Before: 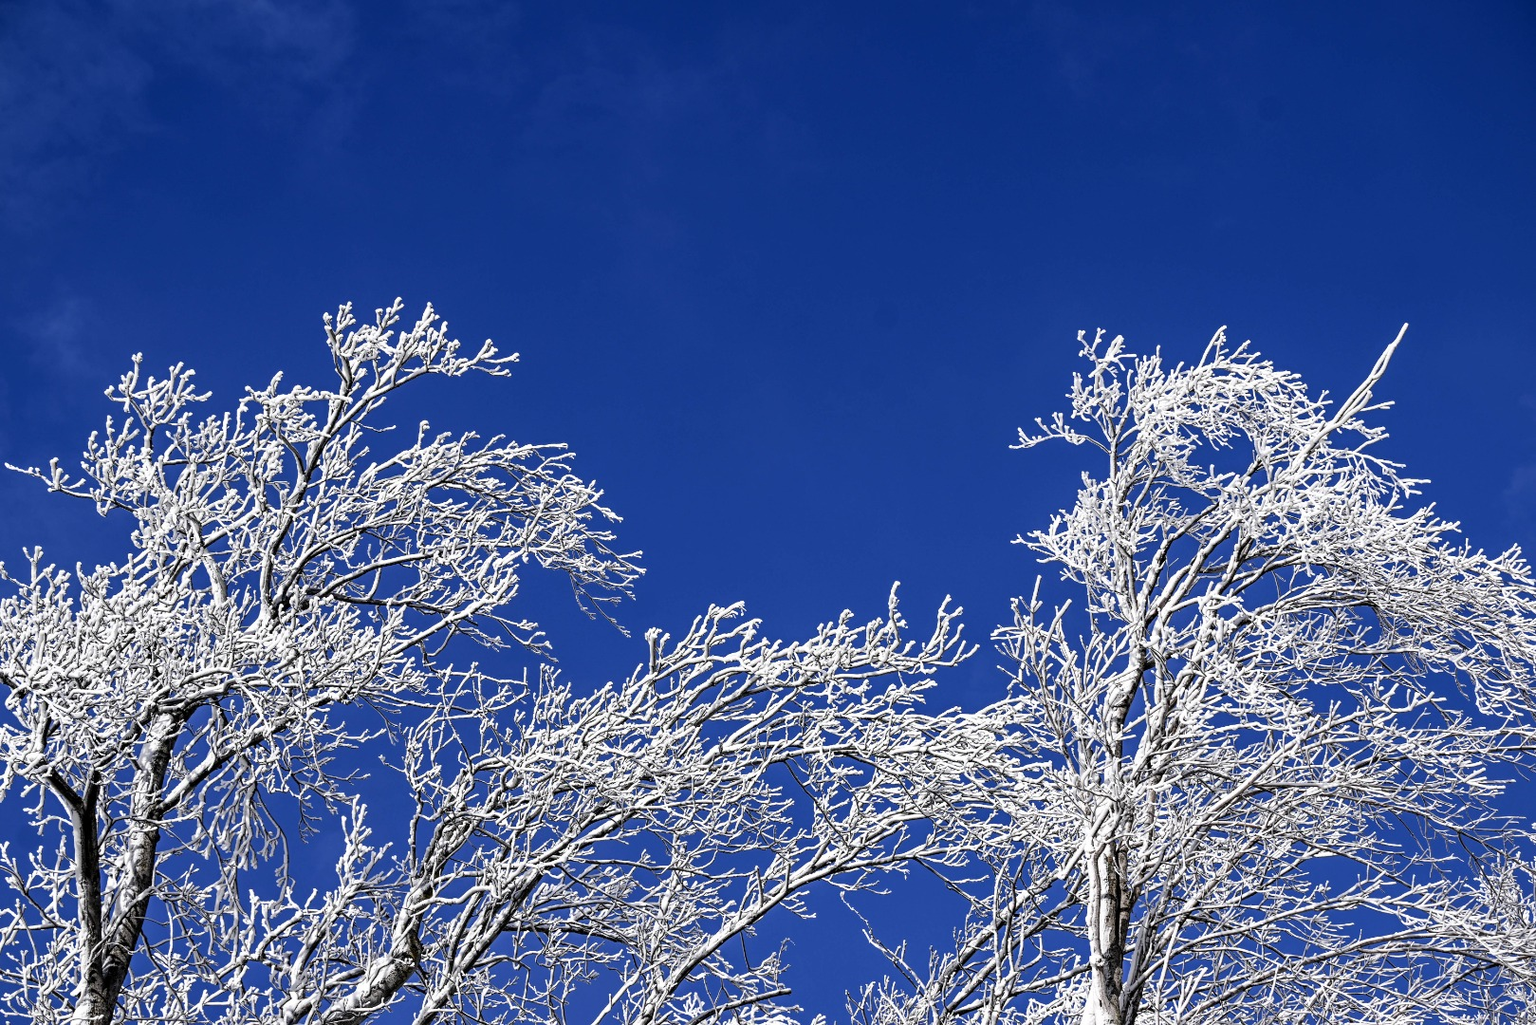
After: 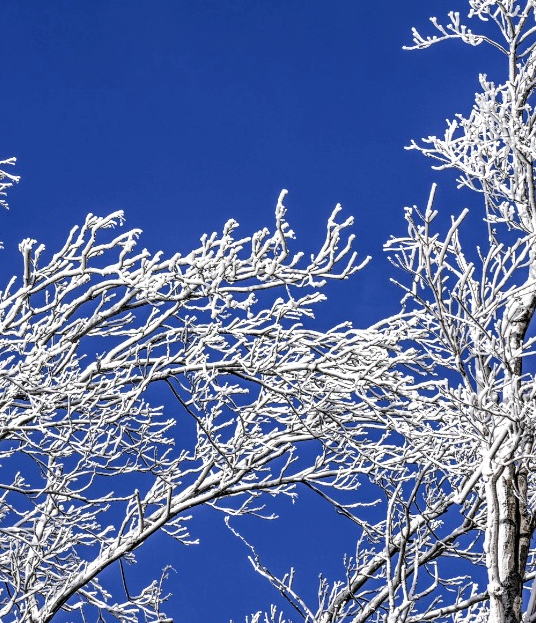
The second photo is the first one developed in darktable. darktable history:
local contrast: detail 130%
crop: left 40.878%, top 39.176%, right 25.993%, bottom 3.081%
